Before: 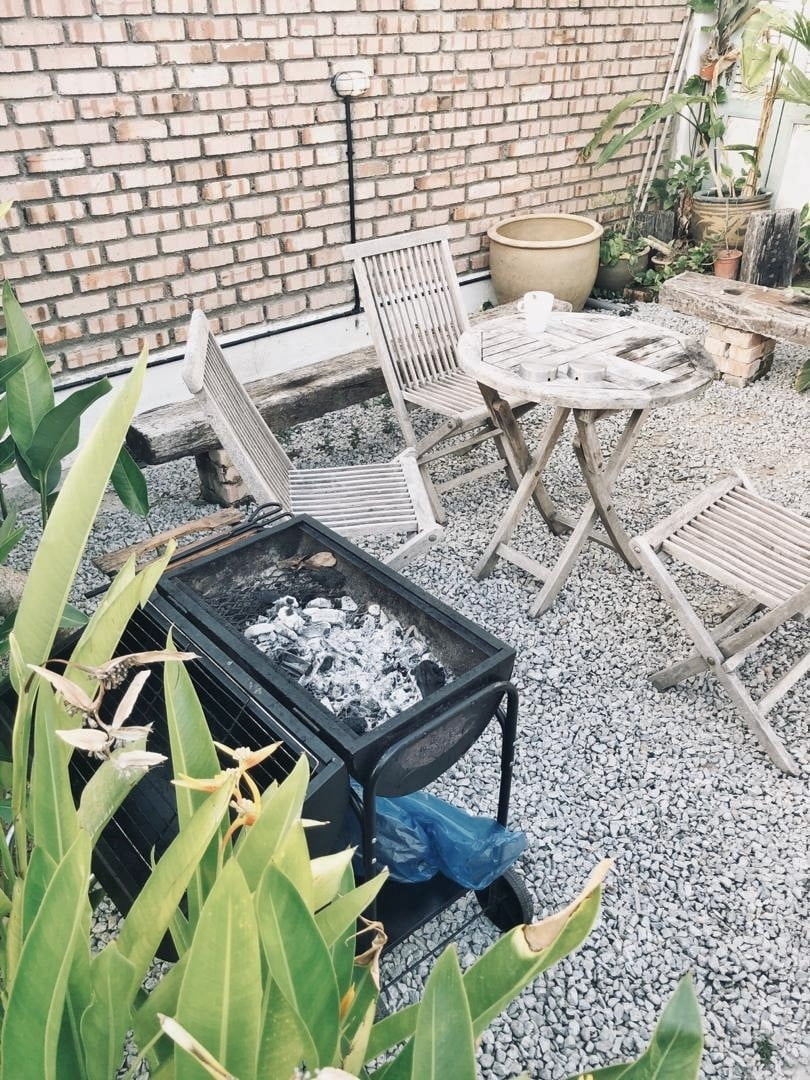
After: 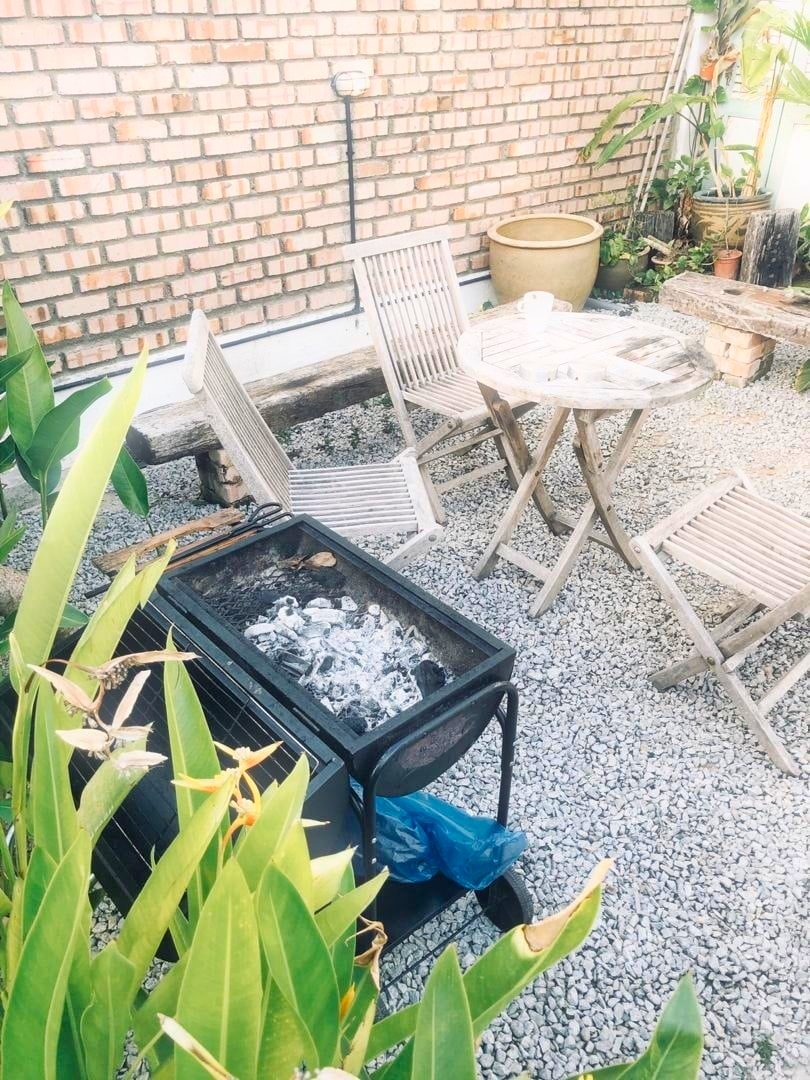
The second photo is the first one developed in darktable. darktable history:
velvia: strength 32%, mid-tones bias 0.2
bloom: size 5%, threshold 95%, strength 15%
